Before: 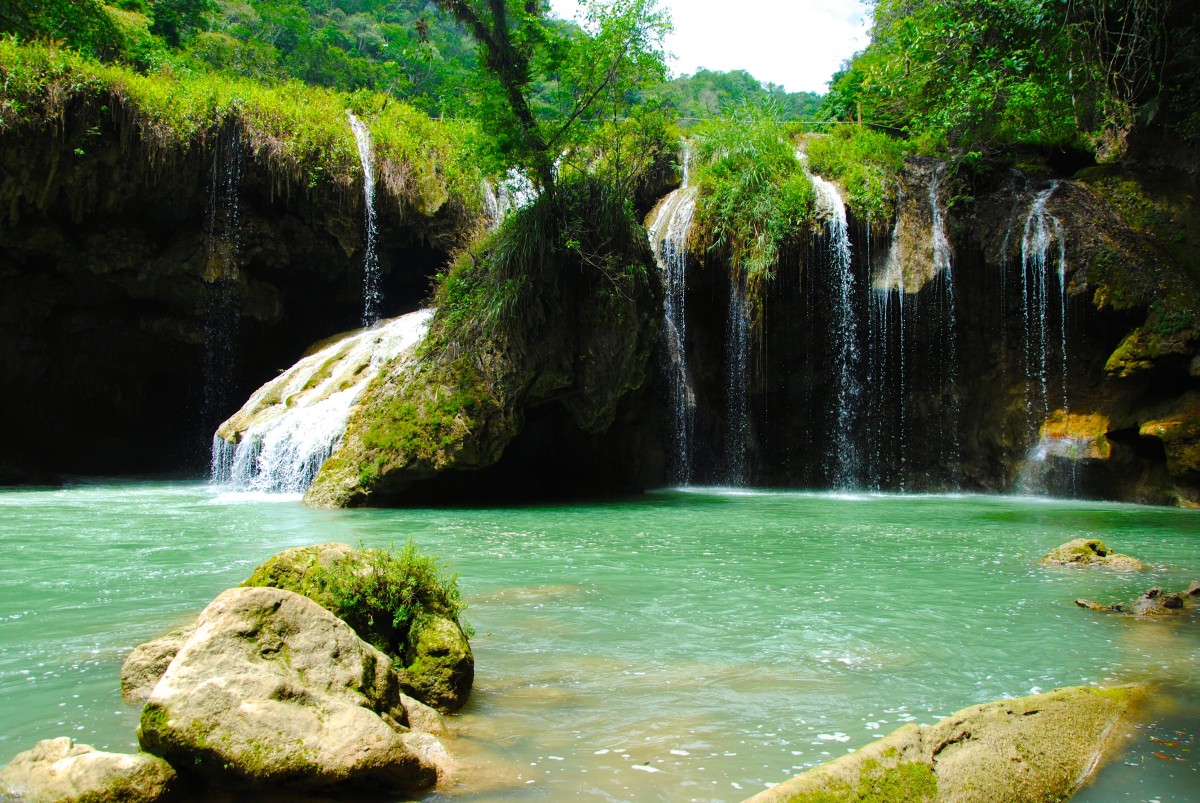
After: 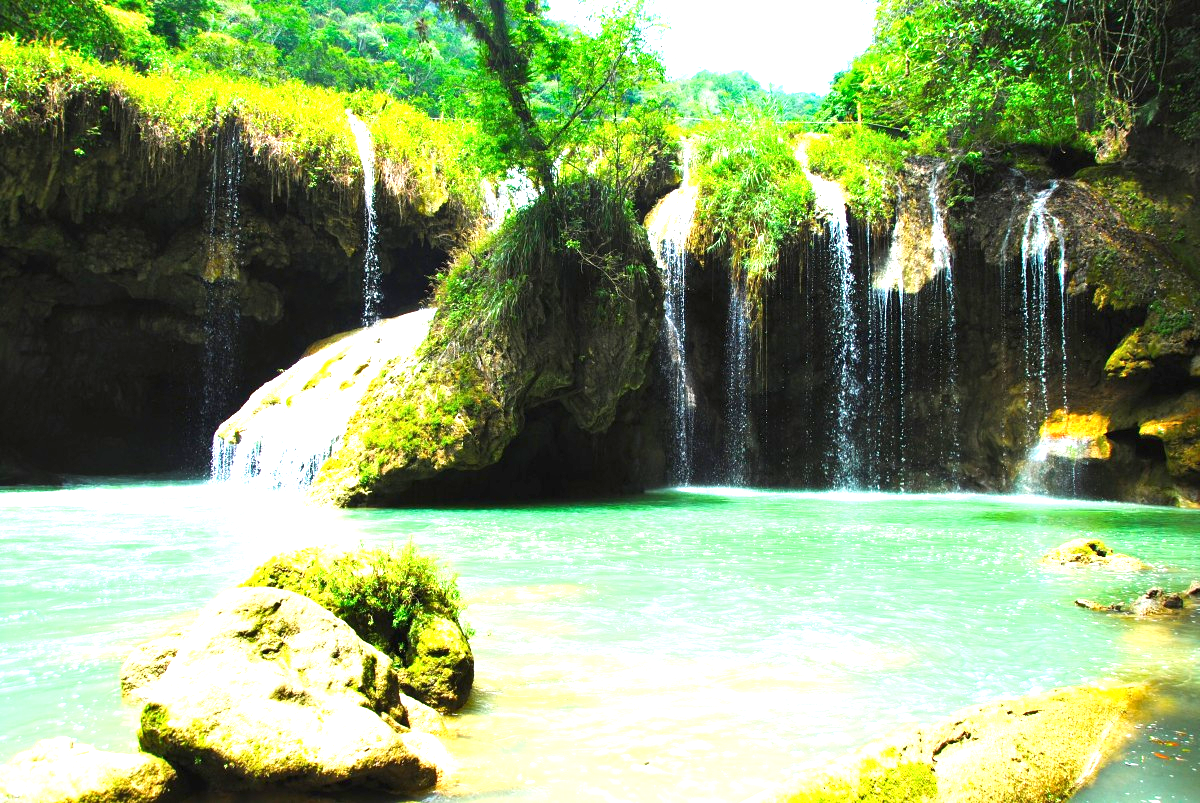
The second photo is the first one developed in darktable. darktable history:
shadows and highlights: shadows 20.55, highlights -20.99, soften with gaussian
exposure: black level correction 0, exposure 1.75 EV, compensate exposure bias true, compensate highlight preservation false
tone equalizer: on, module defaults
